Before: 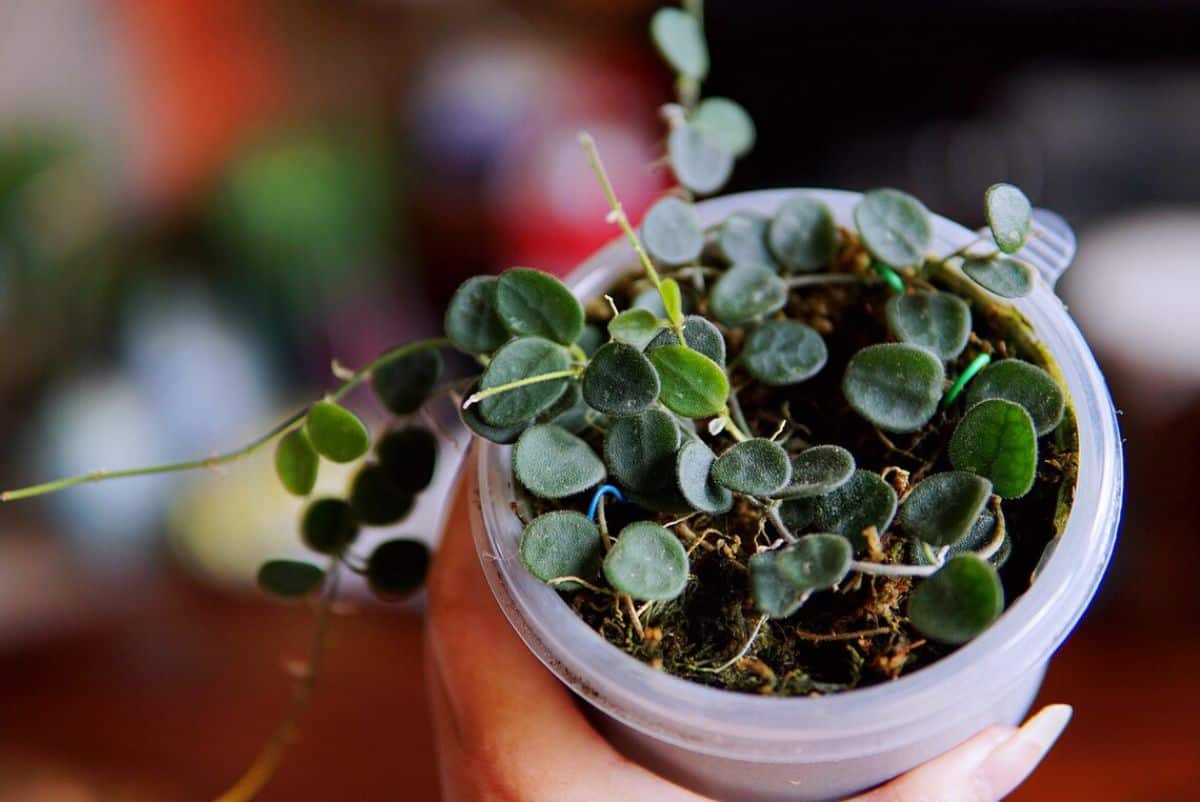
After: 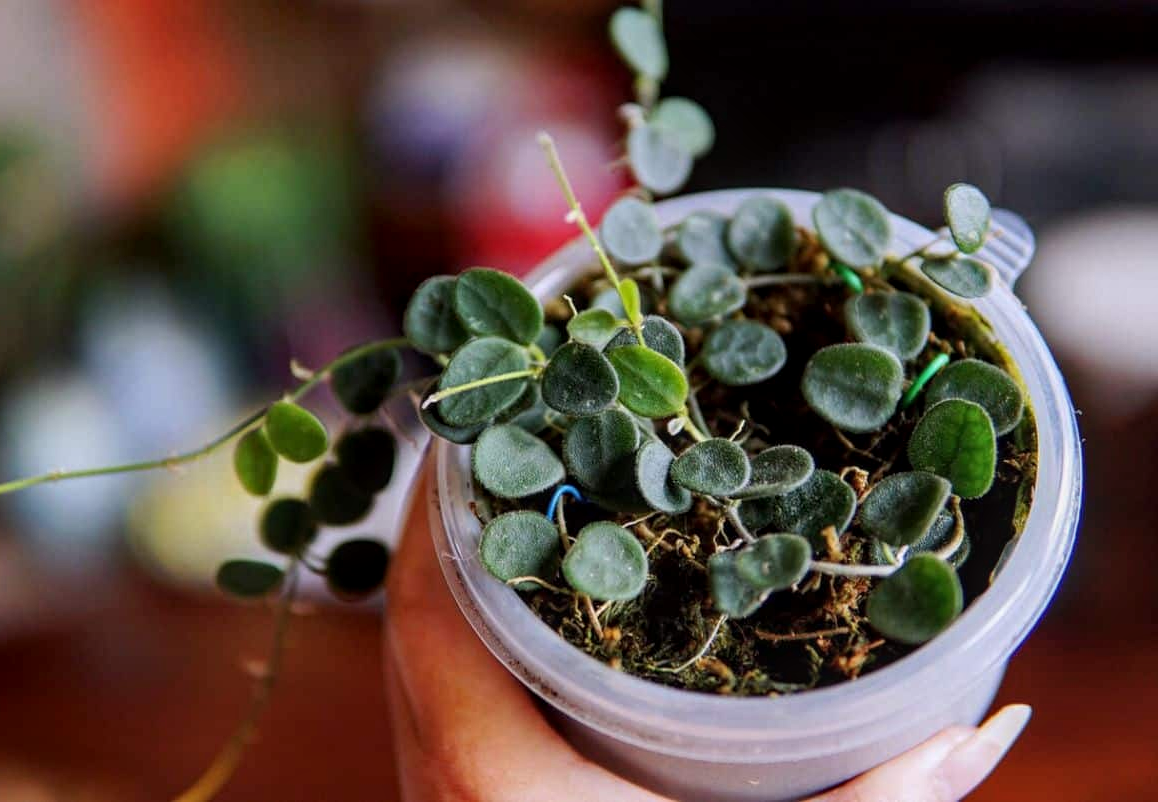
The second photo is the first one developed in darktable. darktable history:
local contrast: on, module defaults
crop and rotate: left 3.473%
